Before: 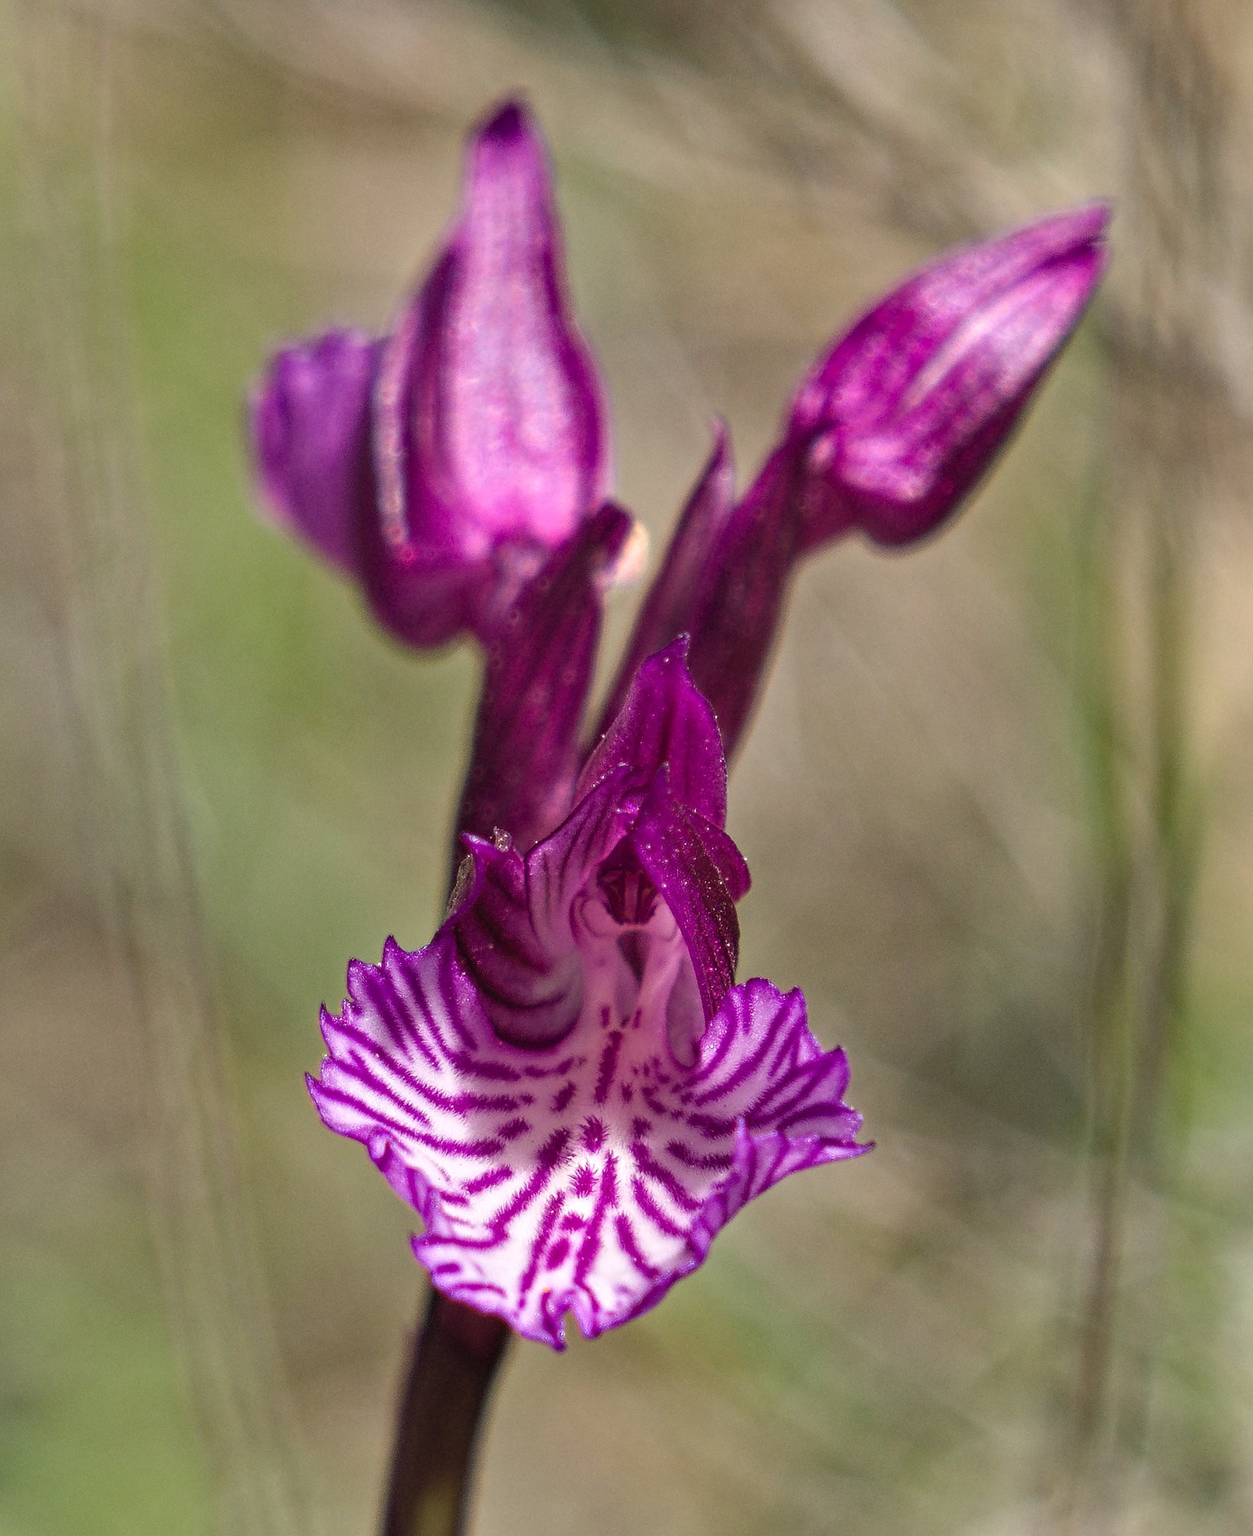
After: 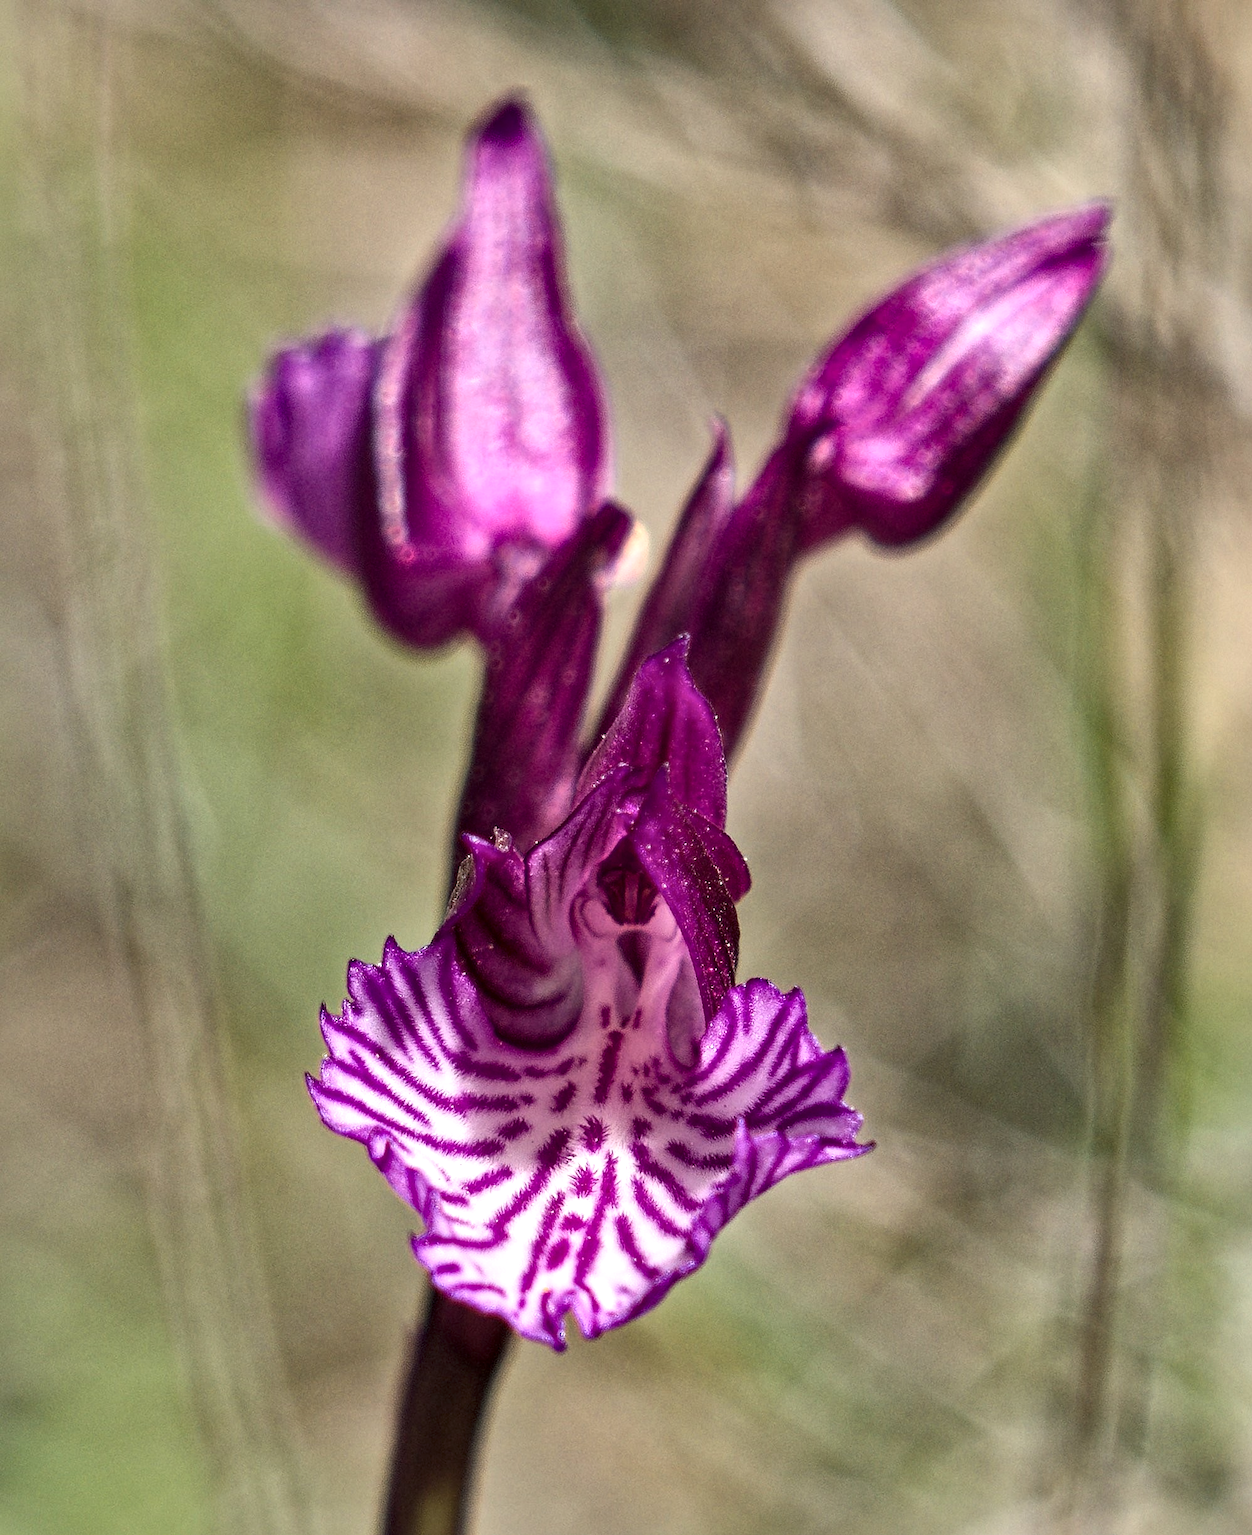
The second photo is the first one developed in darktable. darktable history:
local contrast: mode bilateral grid, contrast 25, coarseness 60, detail 151%, midtone range 0.2
contrast brightness saturation: contrast 0.15, brightness 0.05
